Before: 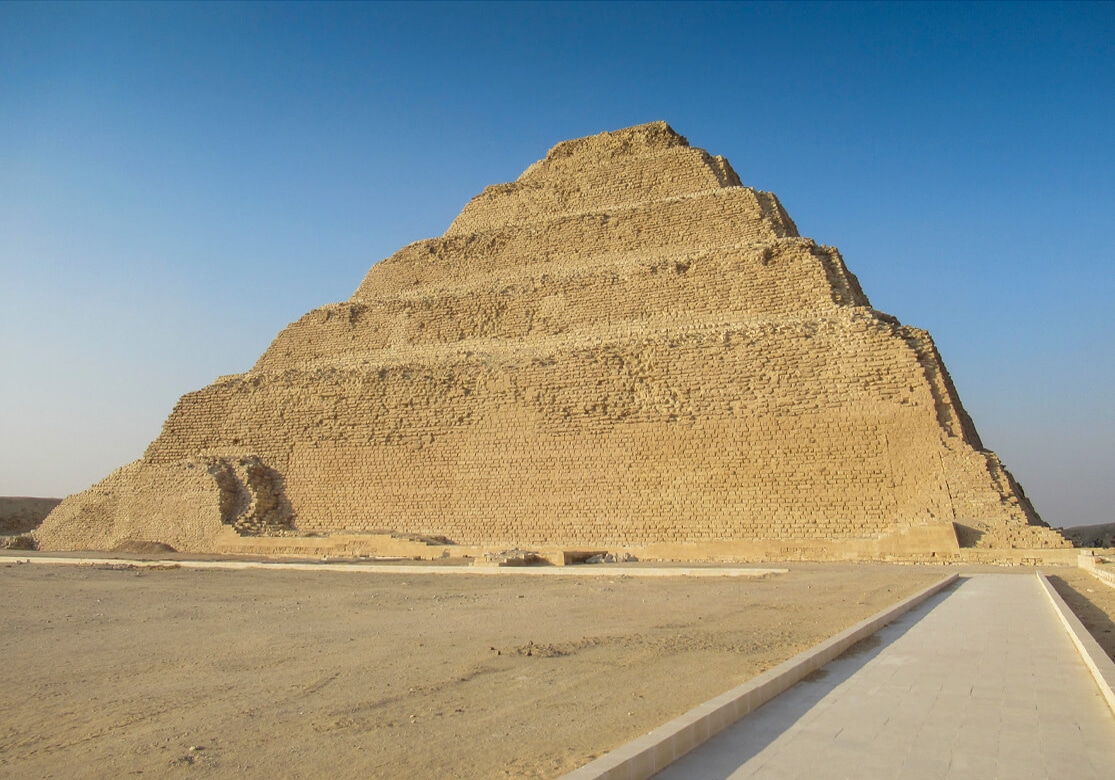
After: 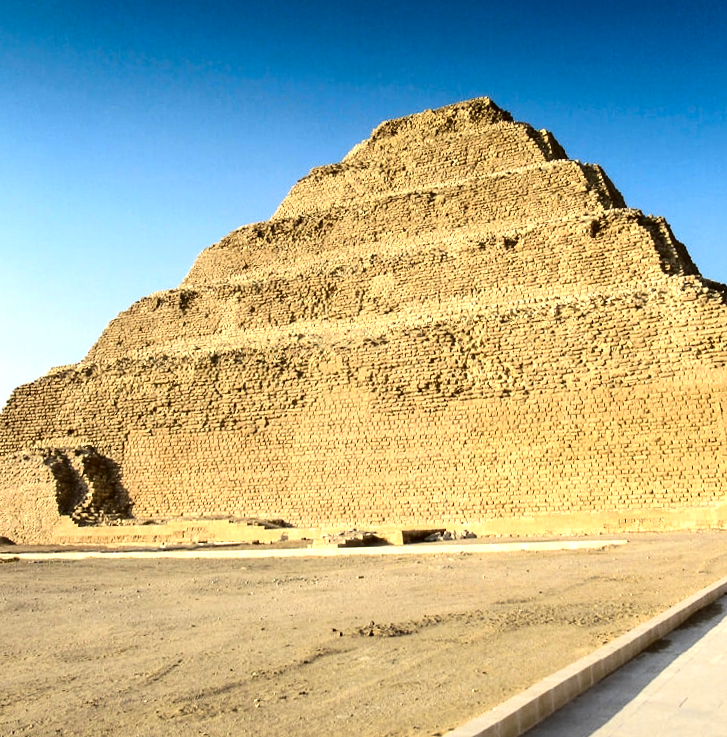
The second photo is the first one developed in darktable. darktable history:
tone equalizer: -8 EV -1.08 EV, -7 EV -1.01 EV, -6 EV -0.867 EV, -5 EV -0.578 EV, -3 EV 0.578 EV, -2 EV 0.867 EV, -1 EV 1.01 EV, +0 EV 1.08 EV, edges refinement/feathering 500, mask exposure compensation -1.57 EV, preserve details no
crop and rotate: left 14.385%, right 18.948%
contrast brightness saturation: contrast 0.19, brightness -0.24, saturation 0.11
rotate and perspective: rotation -2°, crop left 0.022, crop right 0.978, crop top 0.049, crop bottom 0.951
